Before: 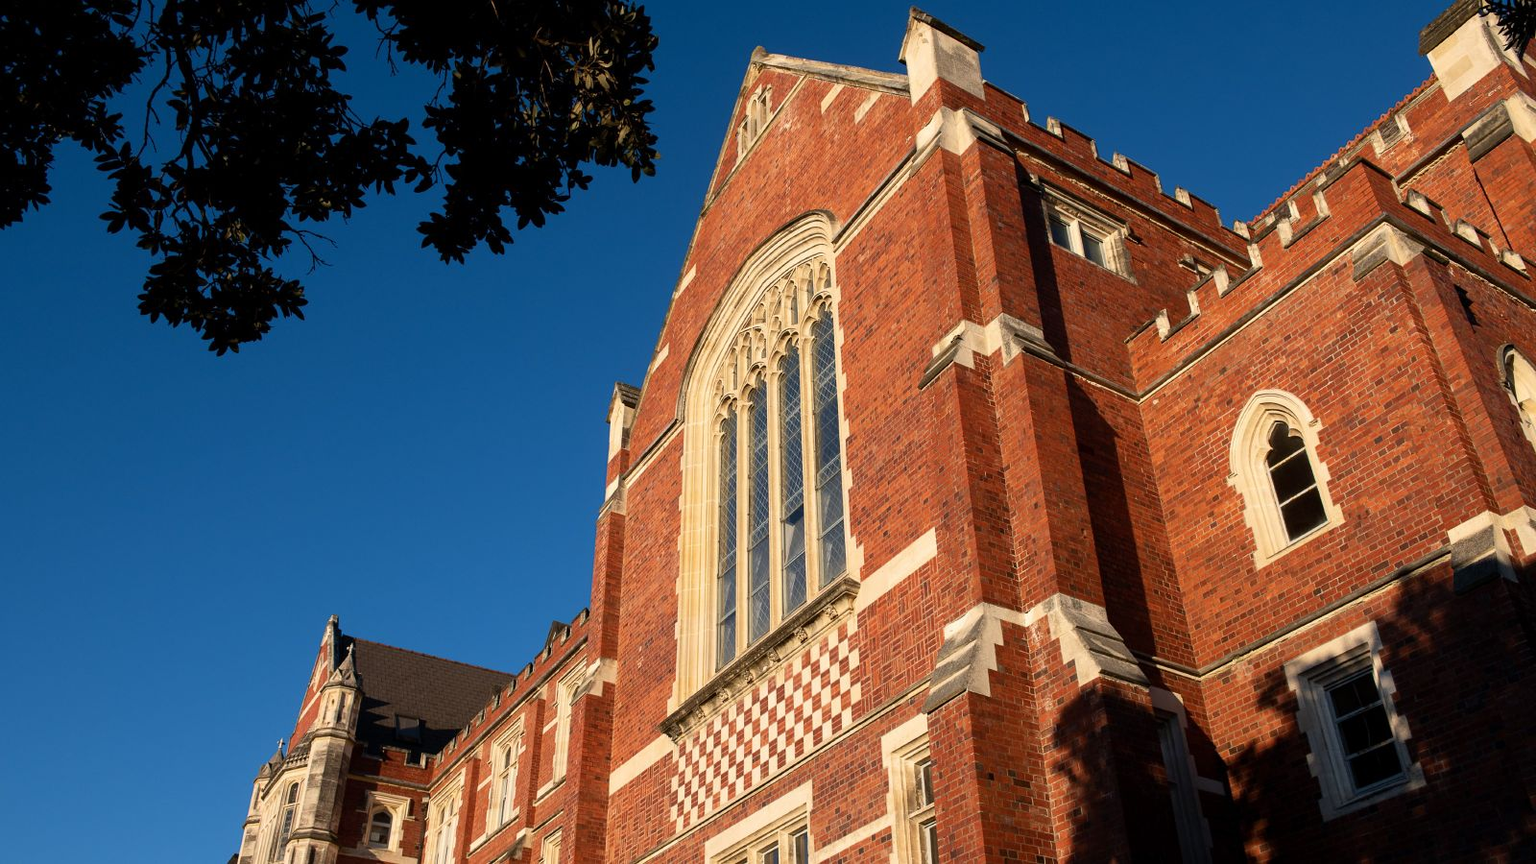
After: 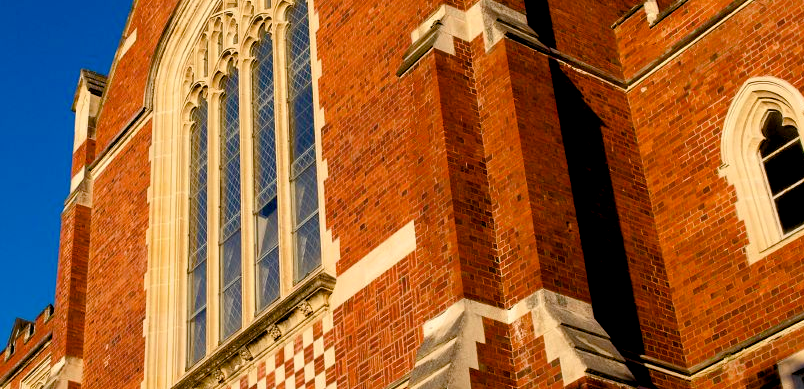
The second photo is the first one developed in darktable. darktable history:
color balance rgb: shadows lift › chroma 3%, shadows lift › hue 280.8°, power › hue 330°, highlights gain › chroma 3%, highlights gain › hue 75.6°, global offset › luminance -1%, perceptual saturation grading › global saturation 20%, perceptual saturation grading › highlights -25%, perceptual saturation grading › shadows 50%, global vibrance 20%
crop: left 35.03%, top 36.625%, right 14.663%, bottom 20.057%
